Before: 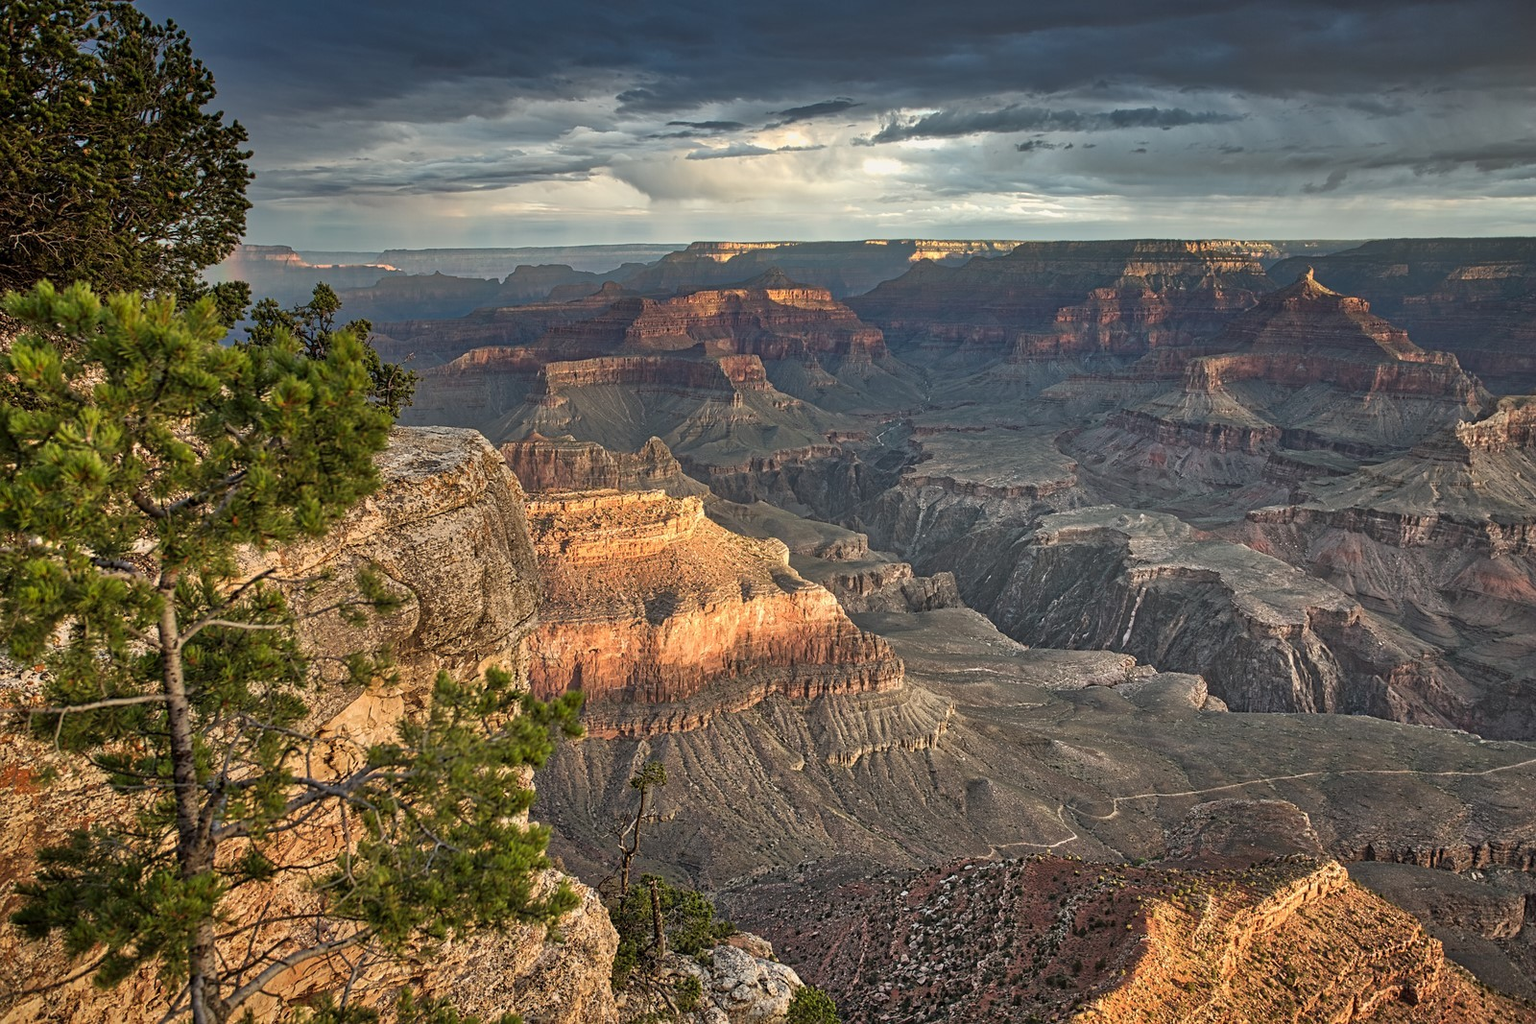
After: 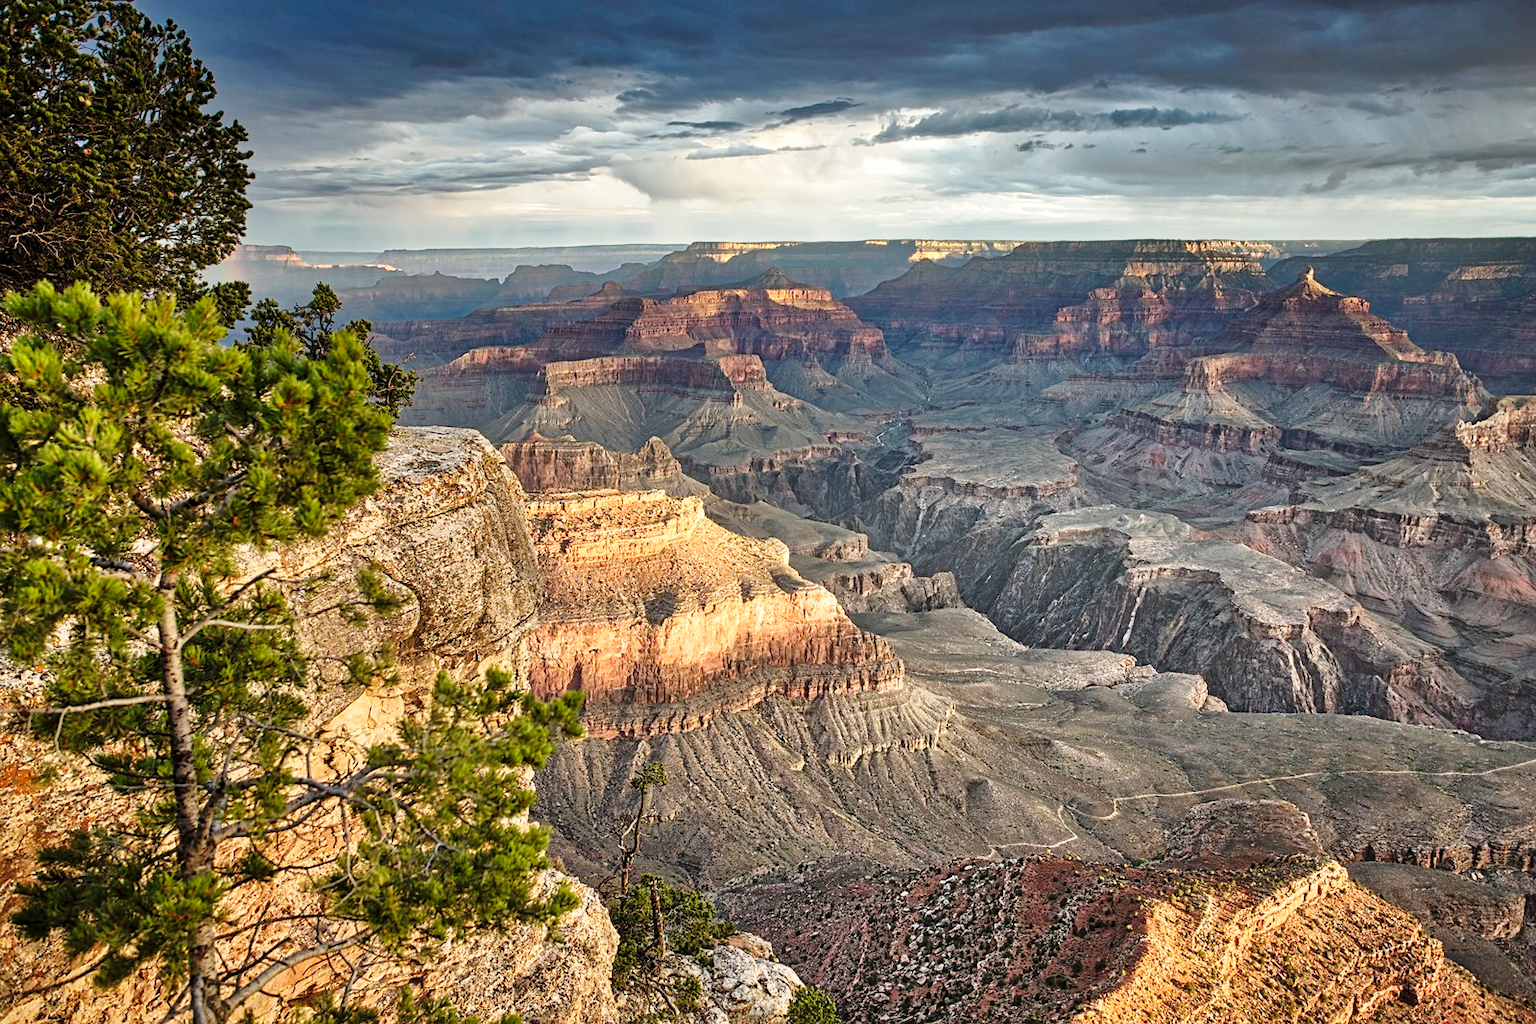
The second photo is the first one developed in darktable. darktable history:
base curve: curves: ch0 [(0, 0) (0.028, 0.03) (0.121, 0.232) (0.46, 0.748) (0.859, 0.968) (1, 1)], preserve colors none
local contrast: mode bilateral grid, contrast 20, coarseness 50, detail 119%, midtone range 0.2
exposure: exposure -0.109 EV, compensate exposure bias true, compensate highlight preservation false
color correction: highlights b* 0.009
